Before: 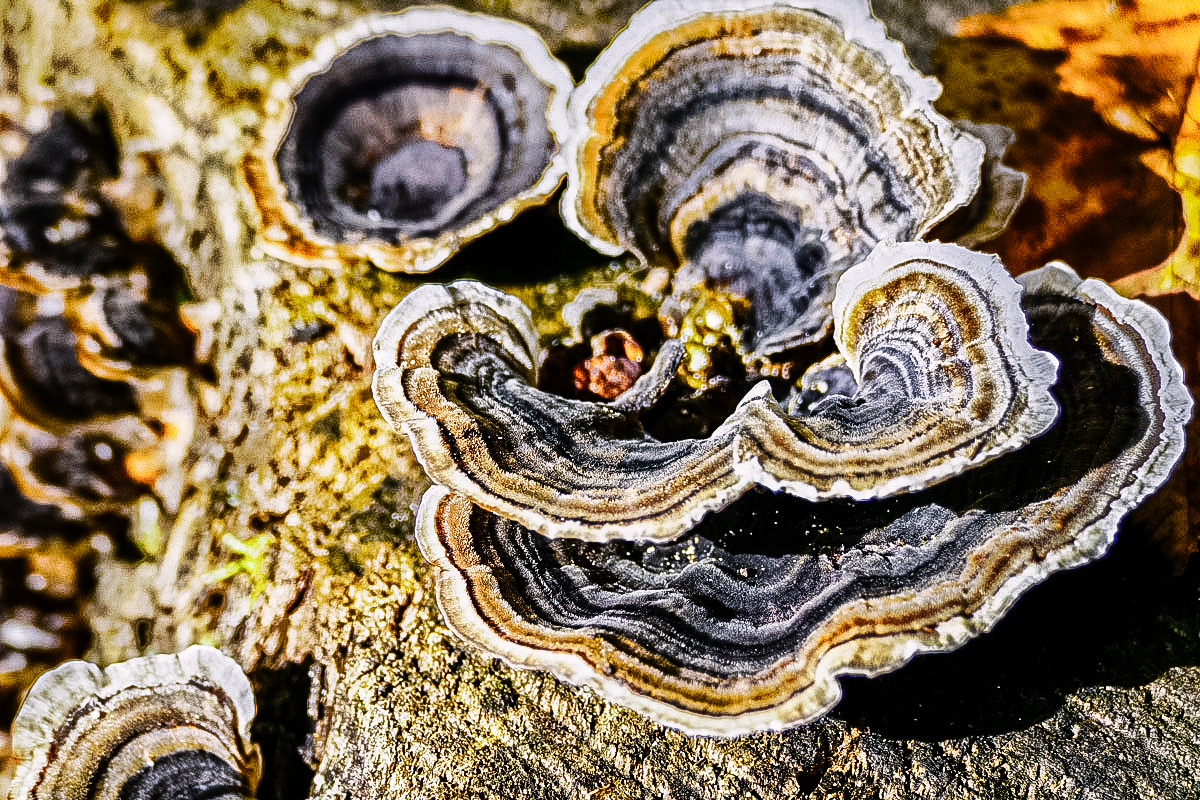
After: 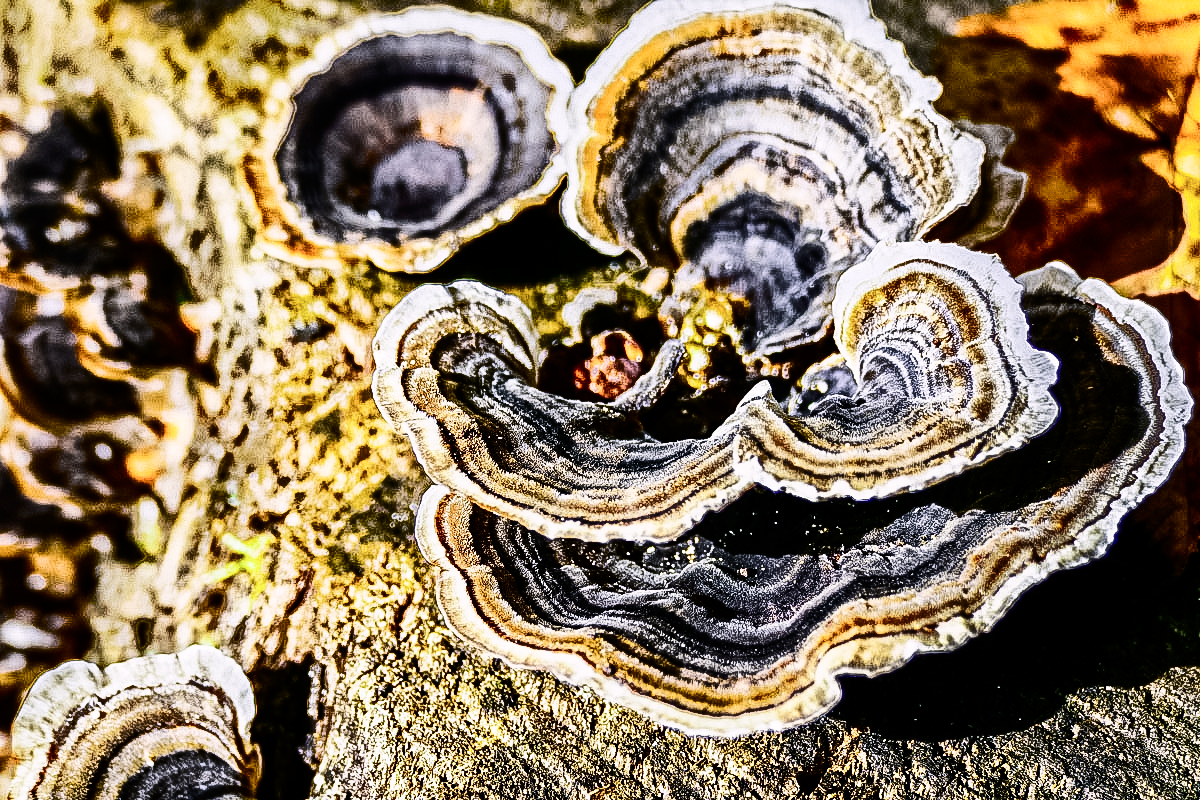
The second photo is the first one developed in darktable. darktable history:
contrast brightness saturation: contrast 0.284
